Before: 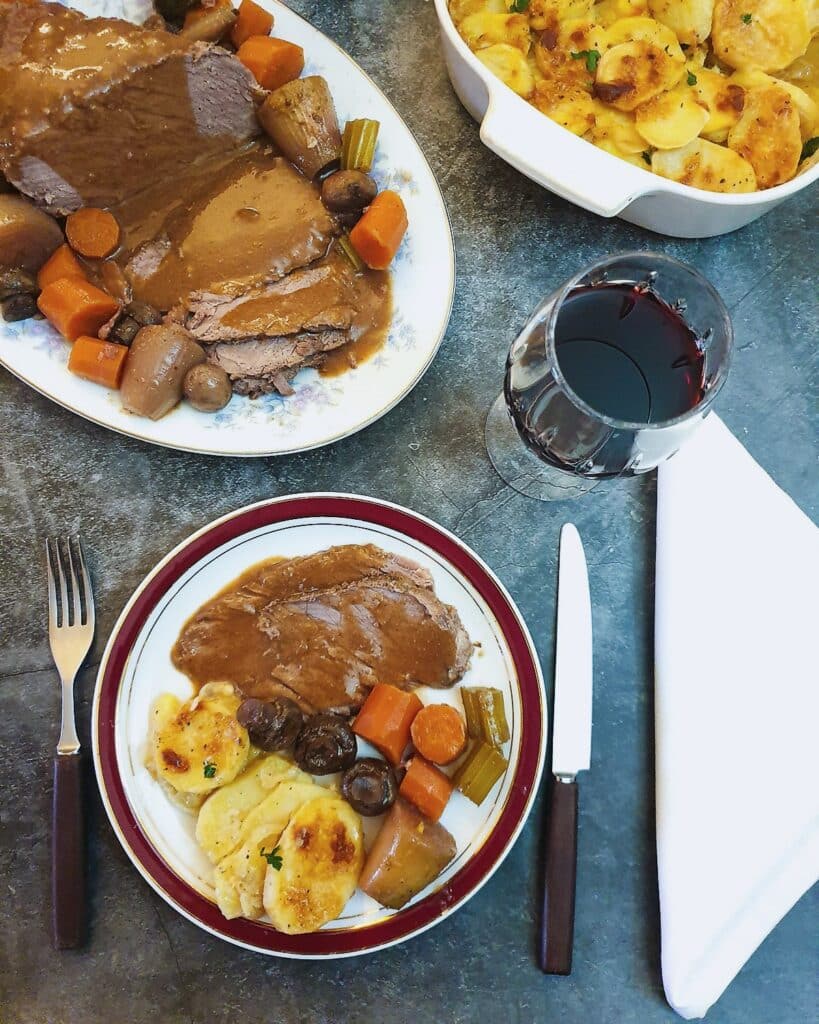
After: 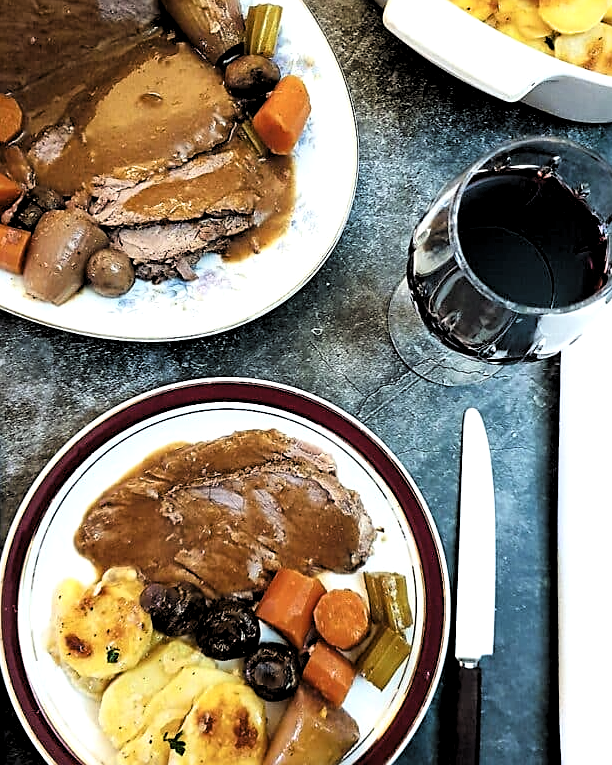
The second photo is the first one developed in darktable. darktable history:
sharpen: on, module defaults
filmic rgb: middle gray luminance 8.73%, black relative exposure -6.32 EV, white relative exposure 2.72 EV, target black luminance 0%, hardness 4.78, latitude 73.7%, contrast 1.331, shadows ↔ highlights balance 9.85%
levels: levels [0.062, 0.494, 0.925]
crop and rotate: left 11.881%, top 11.326%, right 13.337%, bottom 13.917%
